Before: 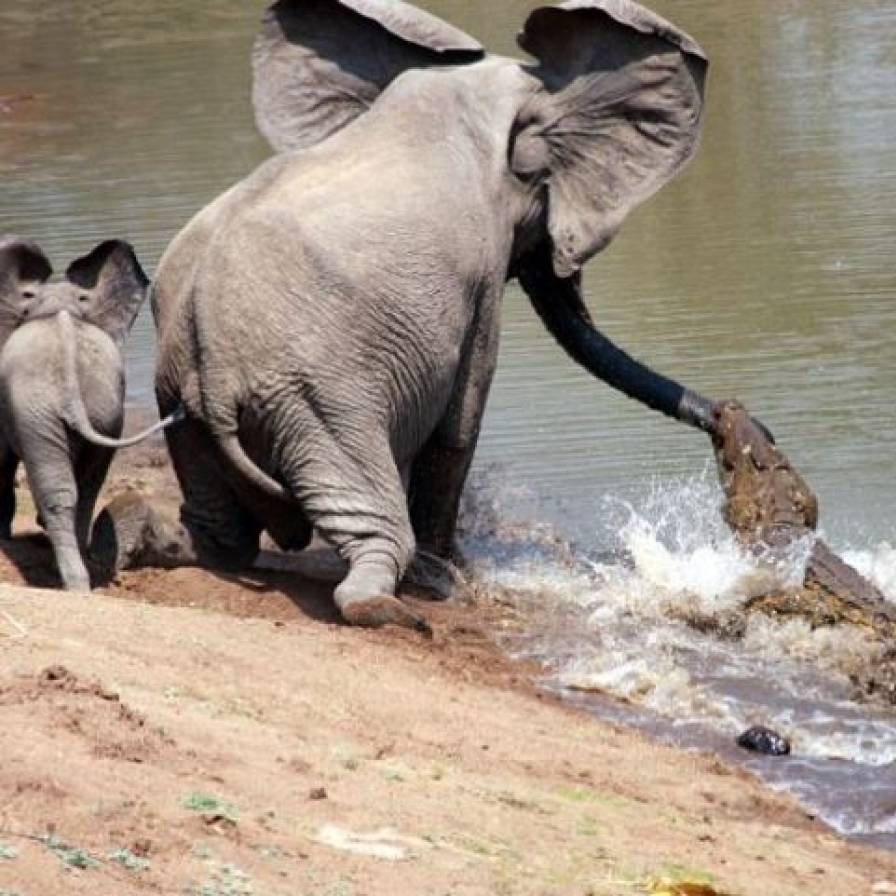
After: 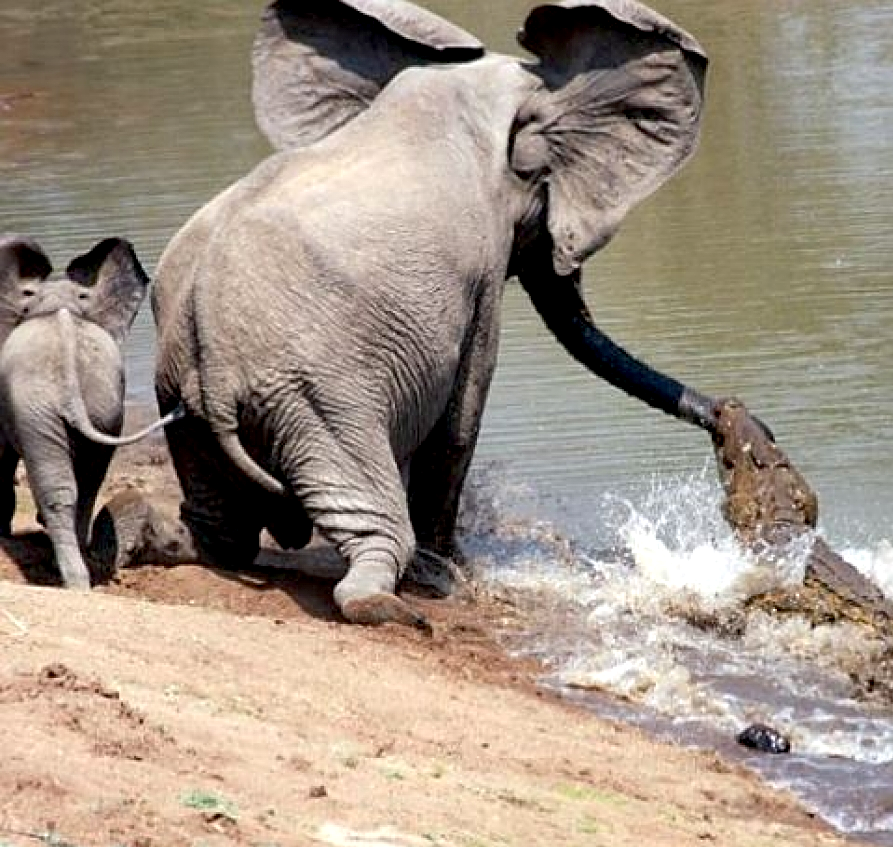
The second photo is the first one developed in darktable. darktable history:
exposure: black level correction 0.007, exposure 0.159 EV, compensate exposure bias true, compensate highlight preservation false
crop: top 0.289%, right 0.263%, bottom 5.089%
sharpen: on, module defaults
